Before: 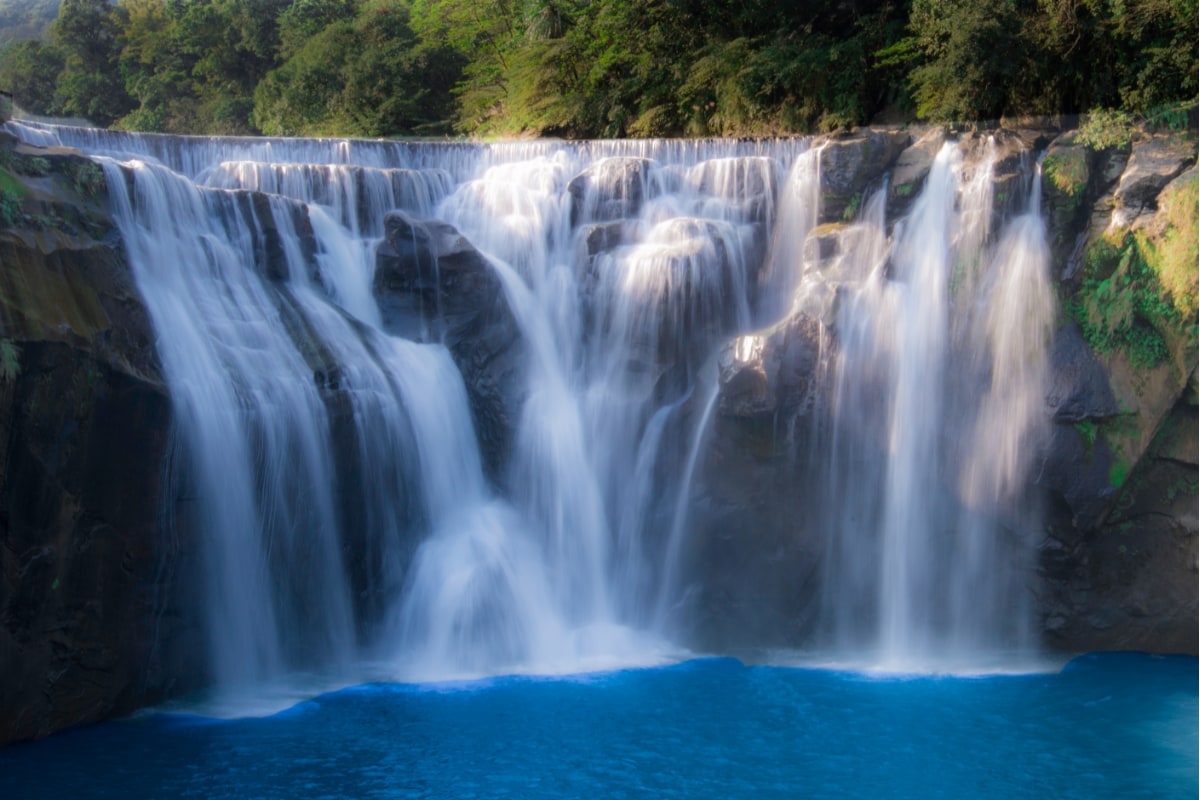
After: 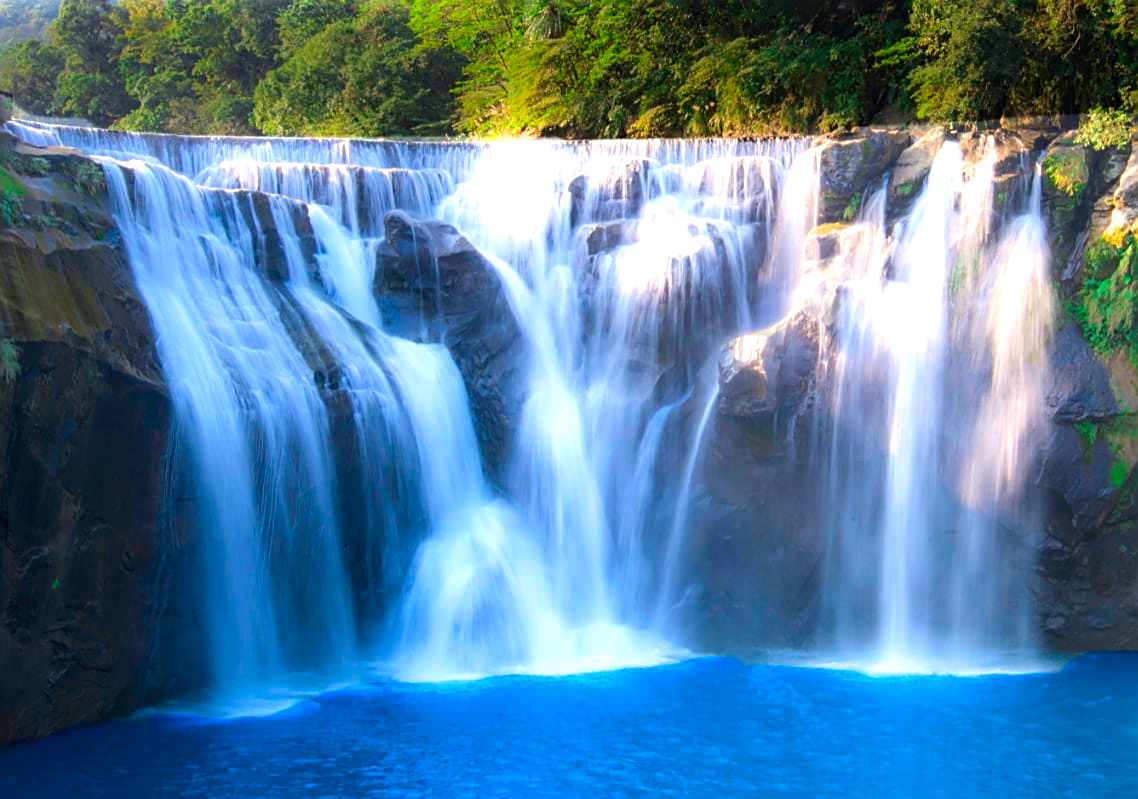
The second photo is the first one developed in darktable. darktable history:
exposure: black level correction 0, exposure 1 EV, compensate highlight preservation false
crop and rotate: right 5.122%
color correction: highlights a* 0.588, highlights b* 2.88, saturation 1.1
sharpen: amount 0.601
contrast brightness saturation: brightness -0.026, saturation 0.354
